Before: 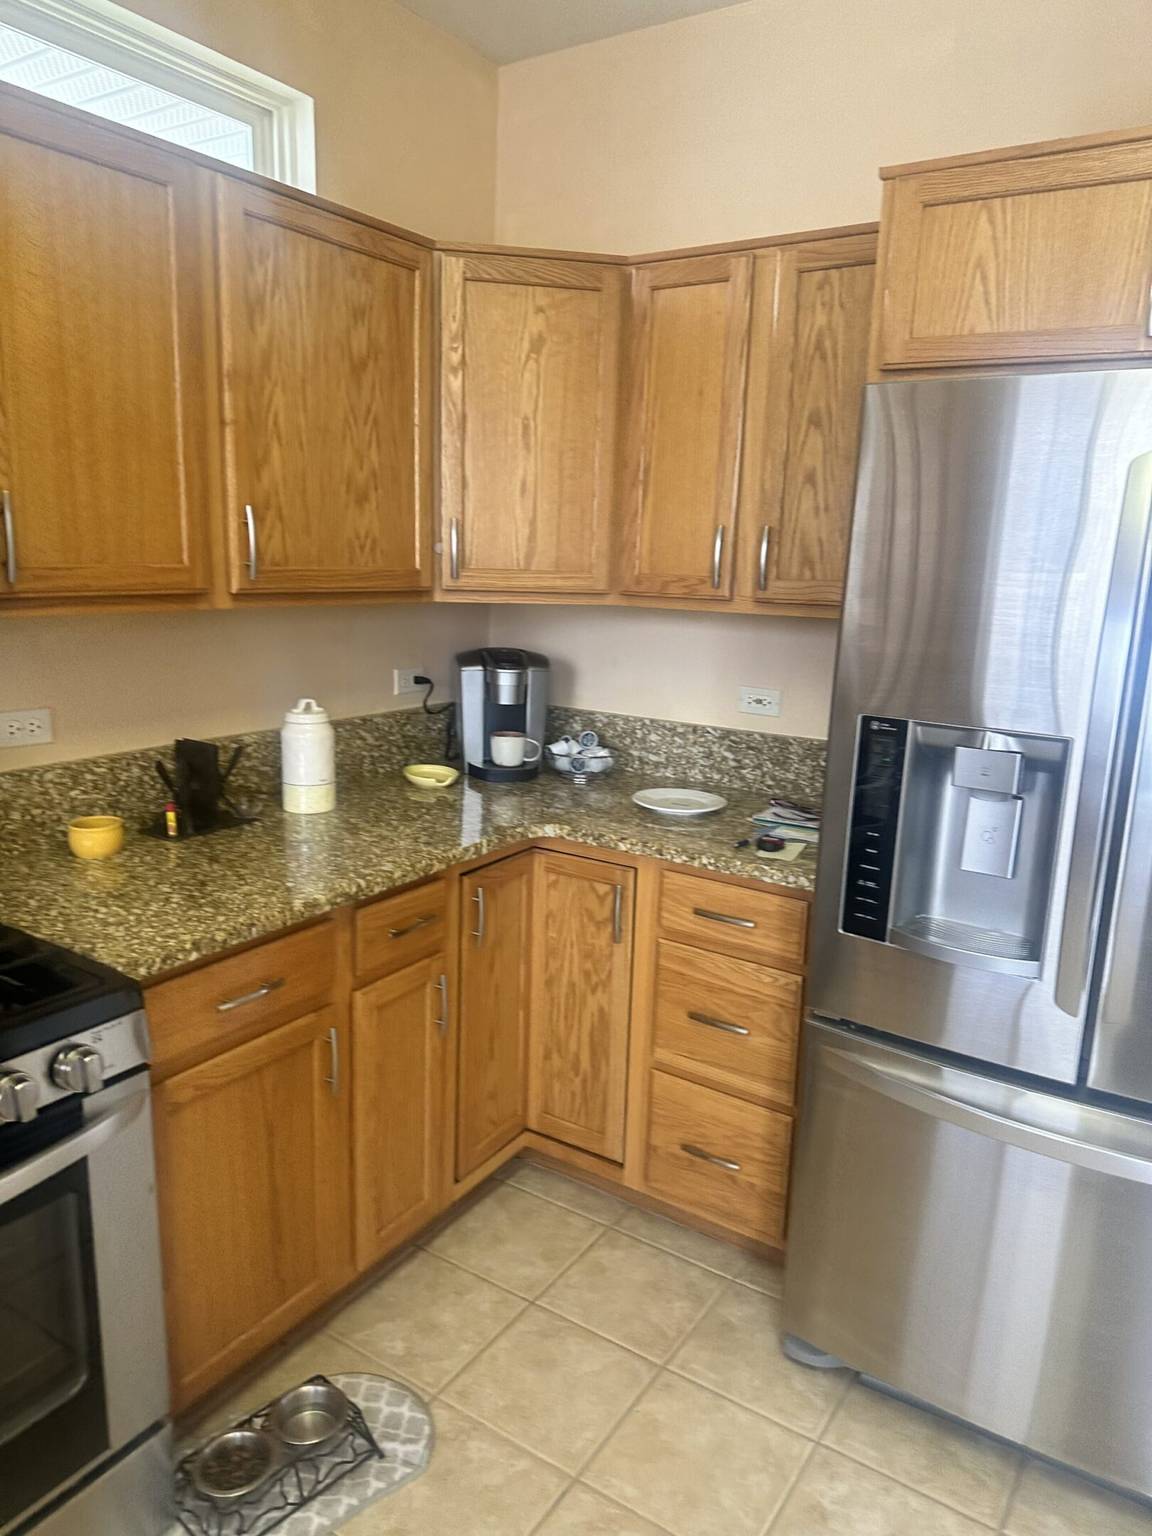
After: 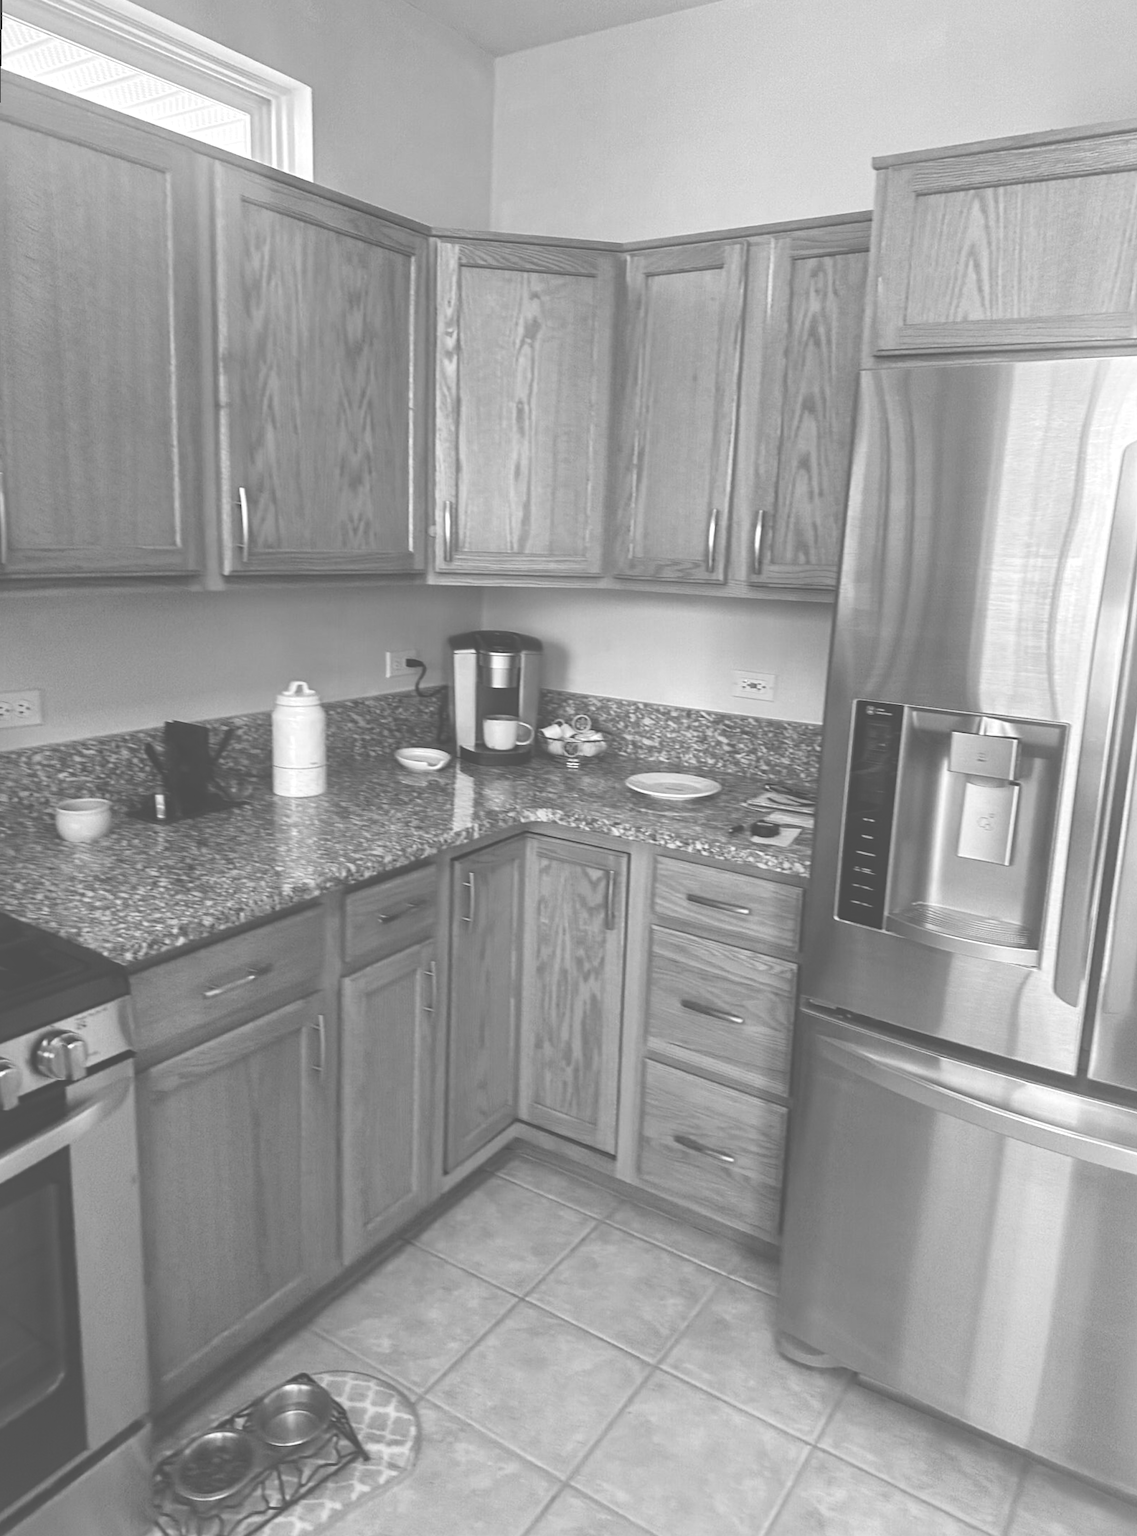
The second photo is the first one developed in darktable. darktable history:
rotate and perspective: rotation 0.226°, lens shift (vertical) -0.042, crop left 0.023, crop right 0.982, crop top 0.006, crop bottom 0.994
local contrast: mode bilateral grid, contrast 20, coarseness 50, detail 130%, midtone range 0.2
monochrome: on, module defaults
exposure: black level correction -0.087, compensate highlight preservation false
